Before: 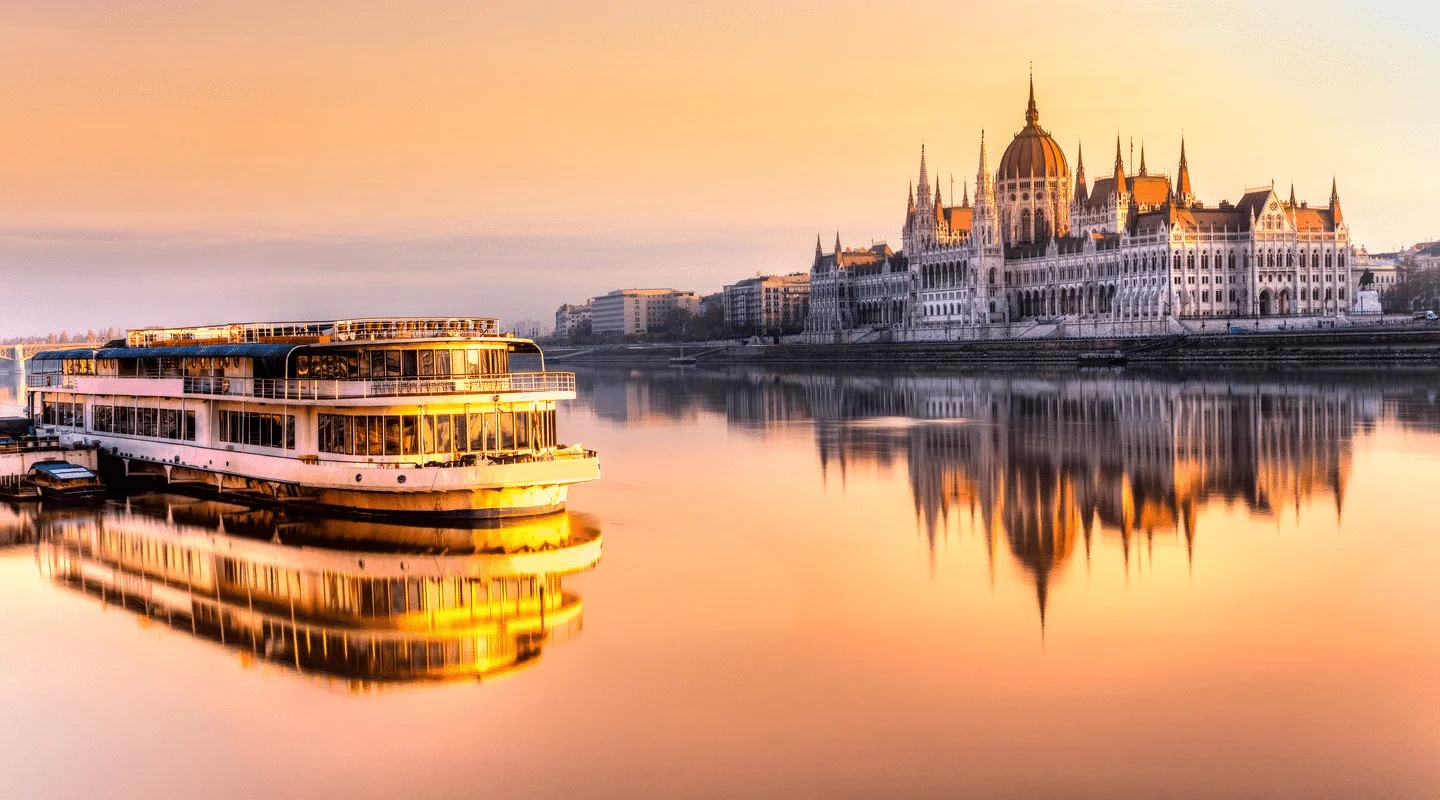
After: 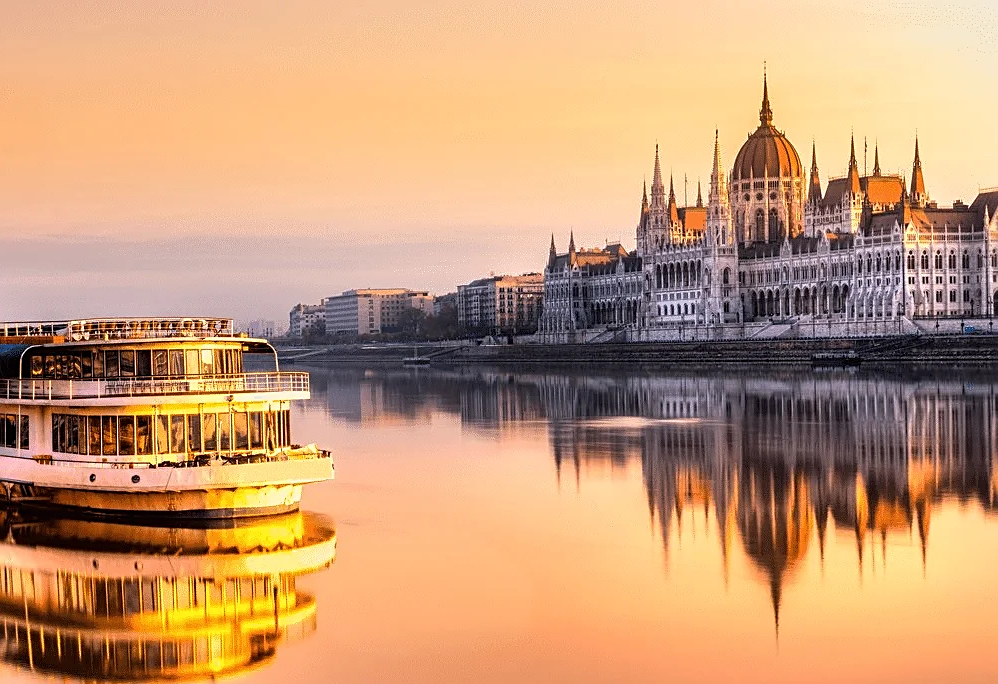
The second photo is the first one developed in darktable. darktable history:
sharpen: on, module defaults
crop: left 18.519%, right 12.174%, bottom 14.465%
